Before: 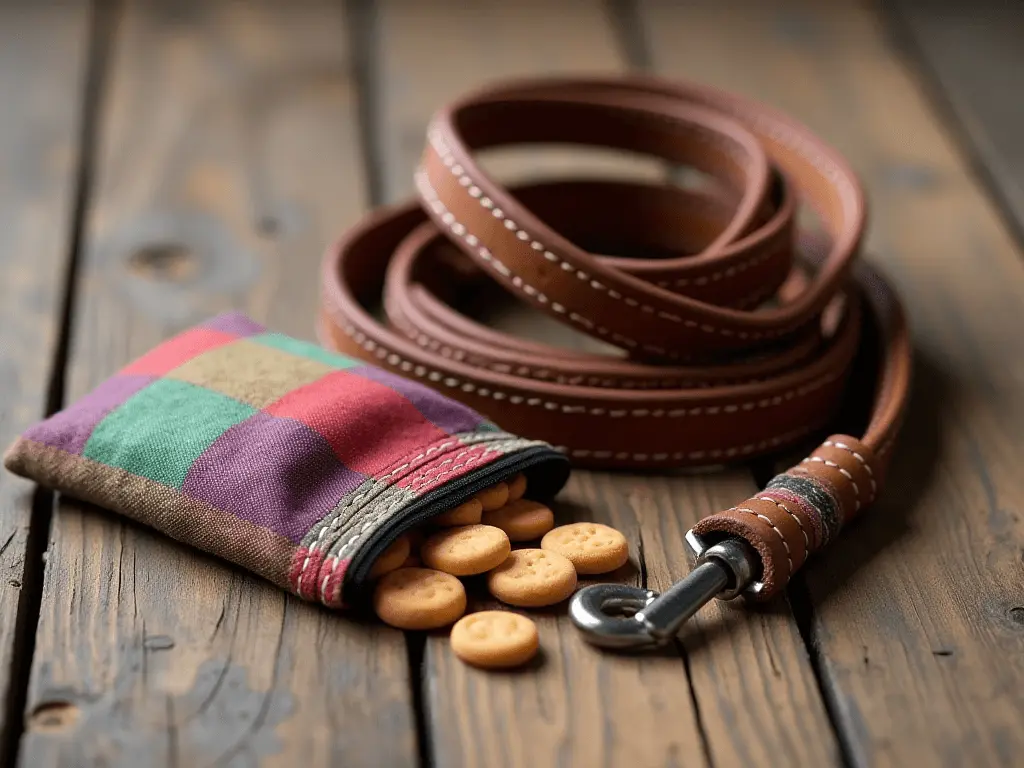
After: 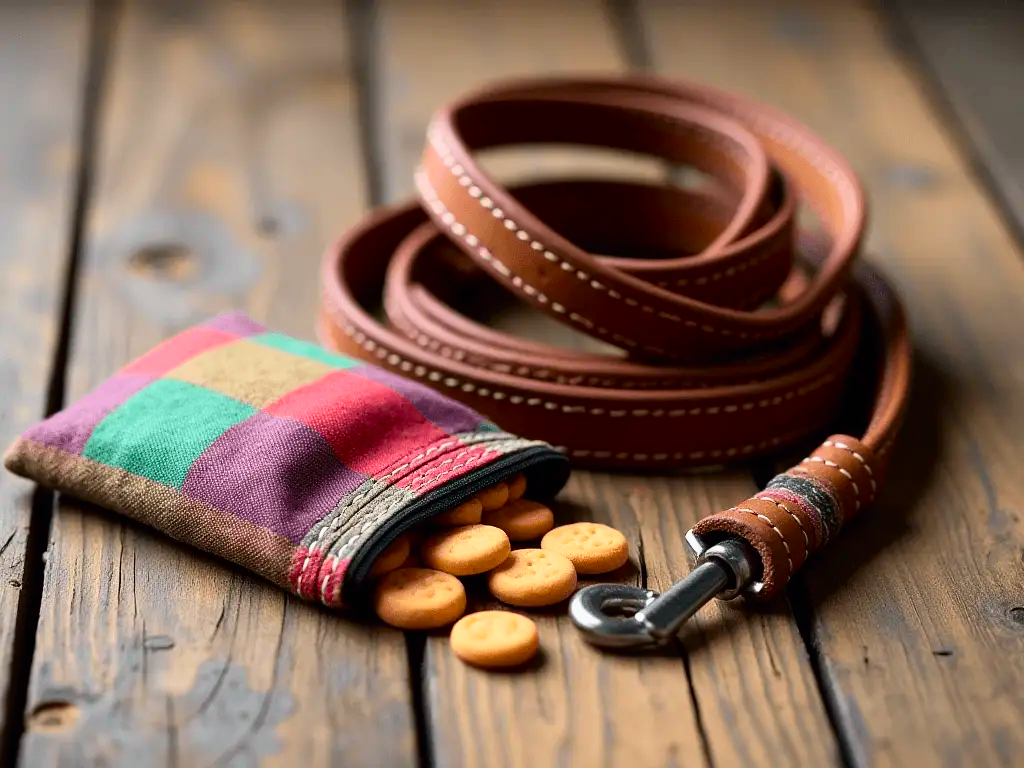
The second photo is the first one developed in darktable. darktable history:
tone curve: curves: ch0 [(0, 0) (0.051, 0.03) (0.096, 0.071) (0.243, 0.246) (0.461, 0.515) (0.605, 0.692) (0.761, 0.85) (0.881, 0.933) (1, 0.984)]; ch1 [(0, 0) (0.1, 0.038) (0.318, 0.243) (0.431, 0.384) (0.488, 0.475) (0.499, 0.499) (0.534, 0.546) (0.567, 0.592) (0.601, 0.632) (0.734, 0.809) (1, 1)]; ch2 [(0, 0) (0.297, 0.257) (0.414, 0.379) (0.453, 0.45) (0.479, 0.483) (0.504, 0.499) (0.52, 0.519) (0.541, 0.554) (0.614, 0.652) (0.817, 0.874) (1, 1)], color space Lab, independent channels, preserve colors none
